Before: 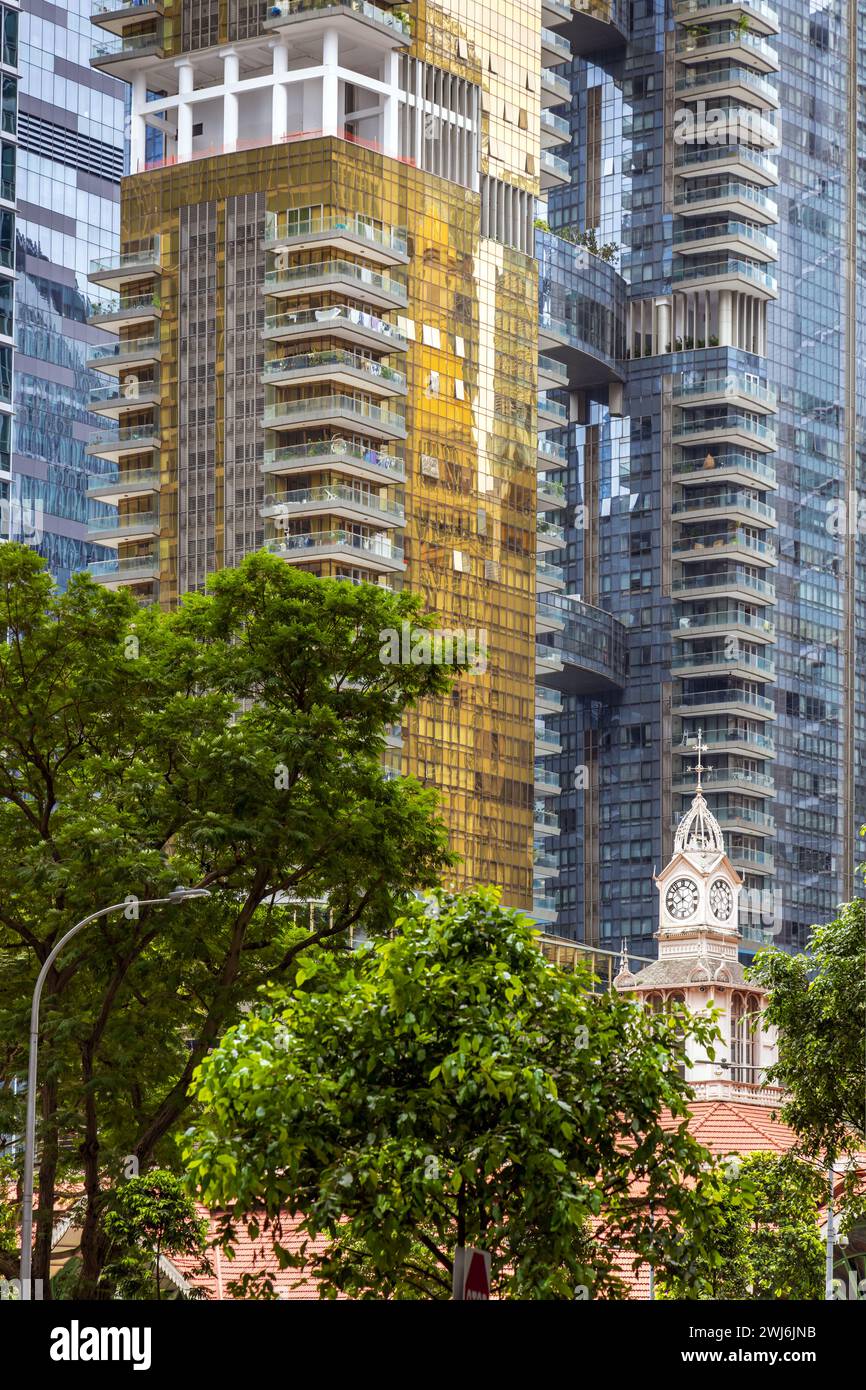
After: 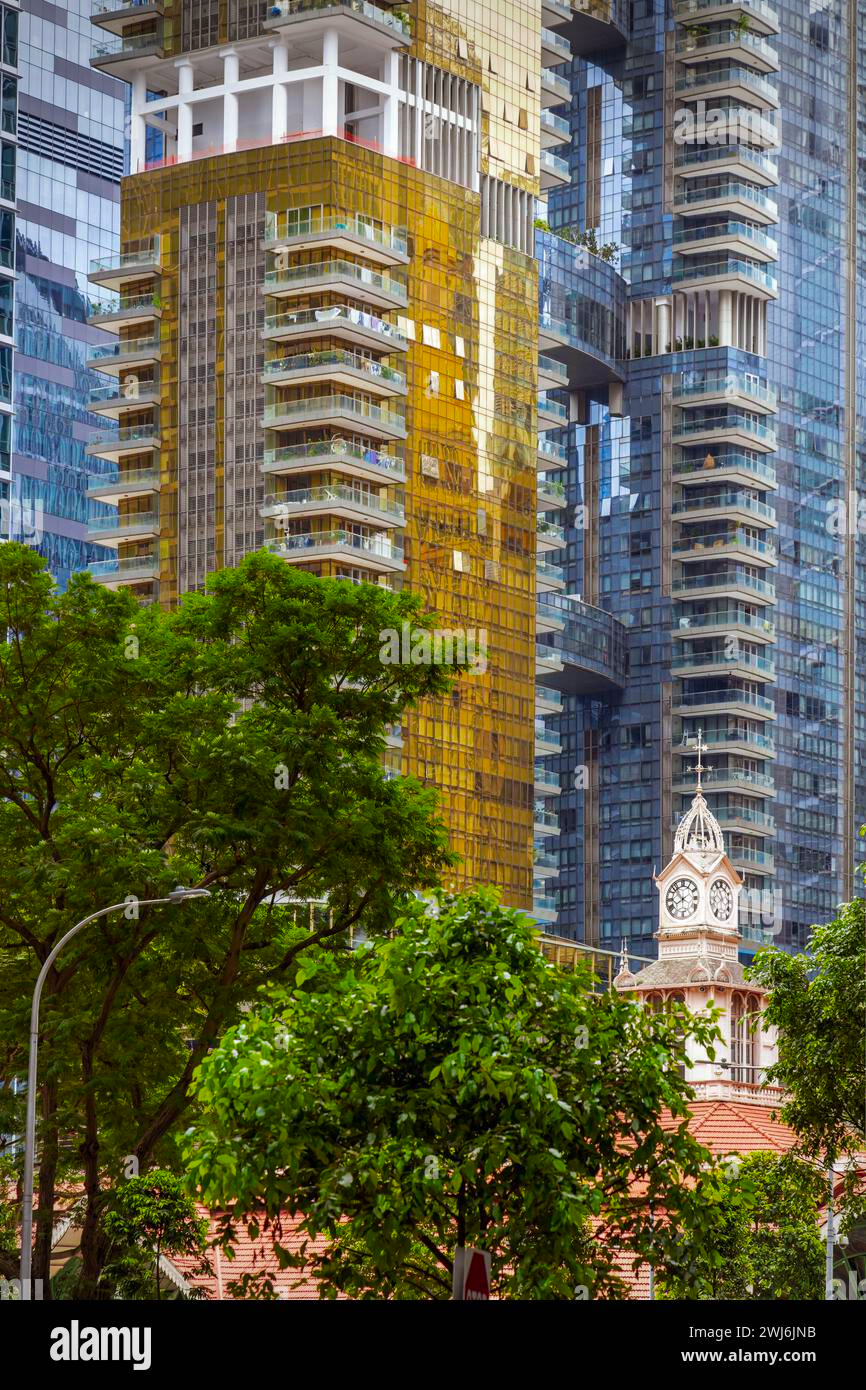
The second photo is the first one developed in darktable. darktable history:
vignetting: unbound false
white balance: emerald 1
color zones: curves: ch0 [(0, 0.425) (0.143, 0.422) (0.286, 0.42) (0.429, 0.419) (0.571, 0.419) (0.714, 0.42) (0.857, 0.422) (1, 0.425)]; ch1 [(0, 0.666) (0.143, 0.669) (0.286, 0.671) (0.429, 0.67) (0.571, 0.67) (0.714, 0.67) (0.857, 0.67) (1, 0.666)]
